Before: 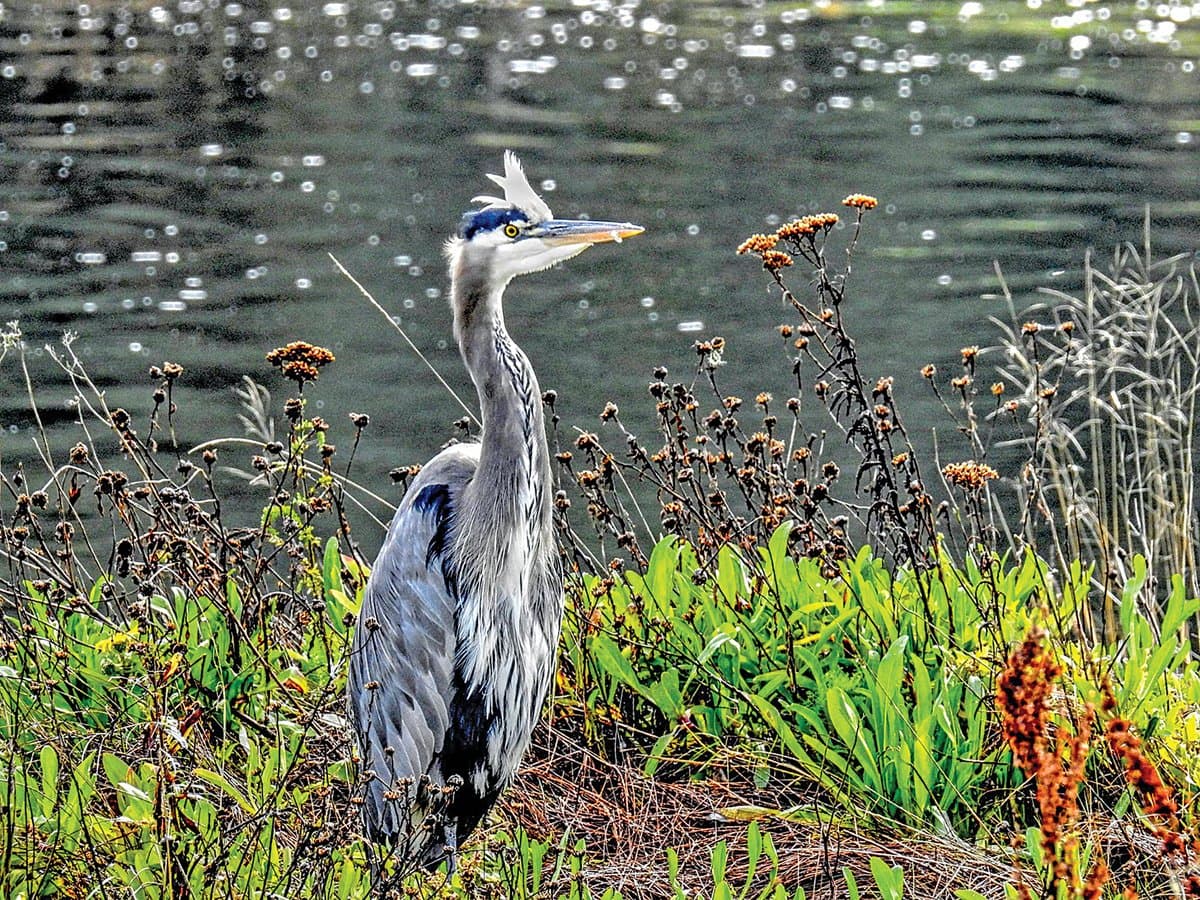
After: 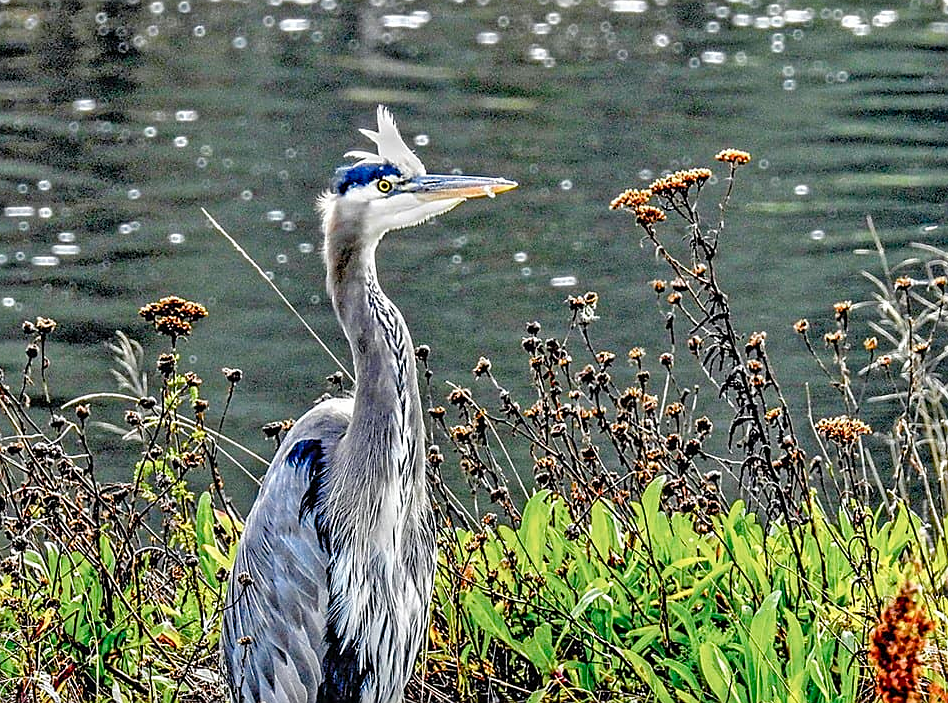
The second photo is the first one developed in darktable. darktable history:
sharpen: radius 1.505, amount 0.414, threshold 1.272
crop and rotate: left 10.596%, top 5.077%, right 10.329%, bottom 16.784%
color balance rgb: linear chroma grading › global chroma 8.929%, perceptual saturation grading › global saturation 20%, perceptual saturation grading › highlights -50.095%, perceptual saturation grading › shadows 30.702%, global vibrance 20.317%
